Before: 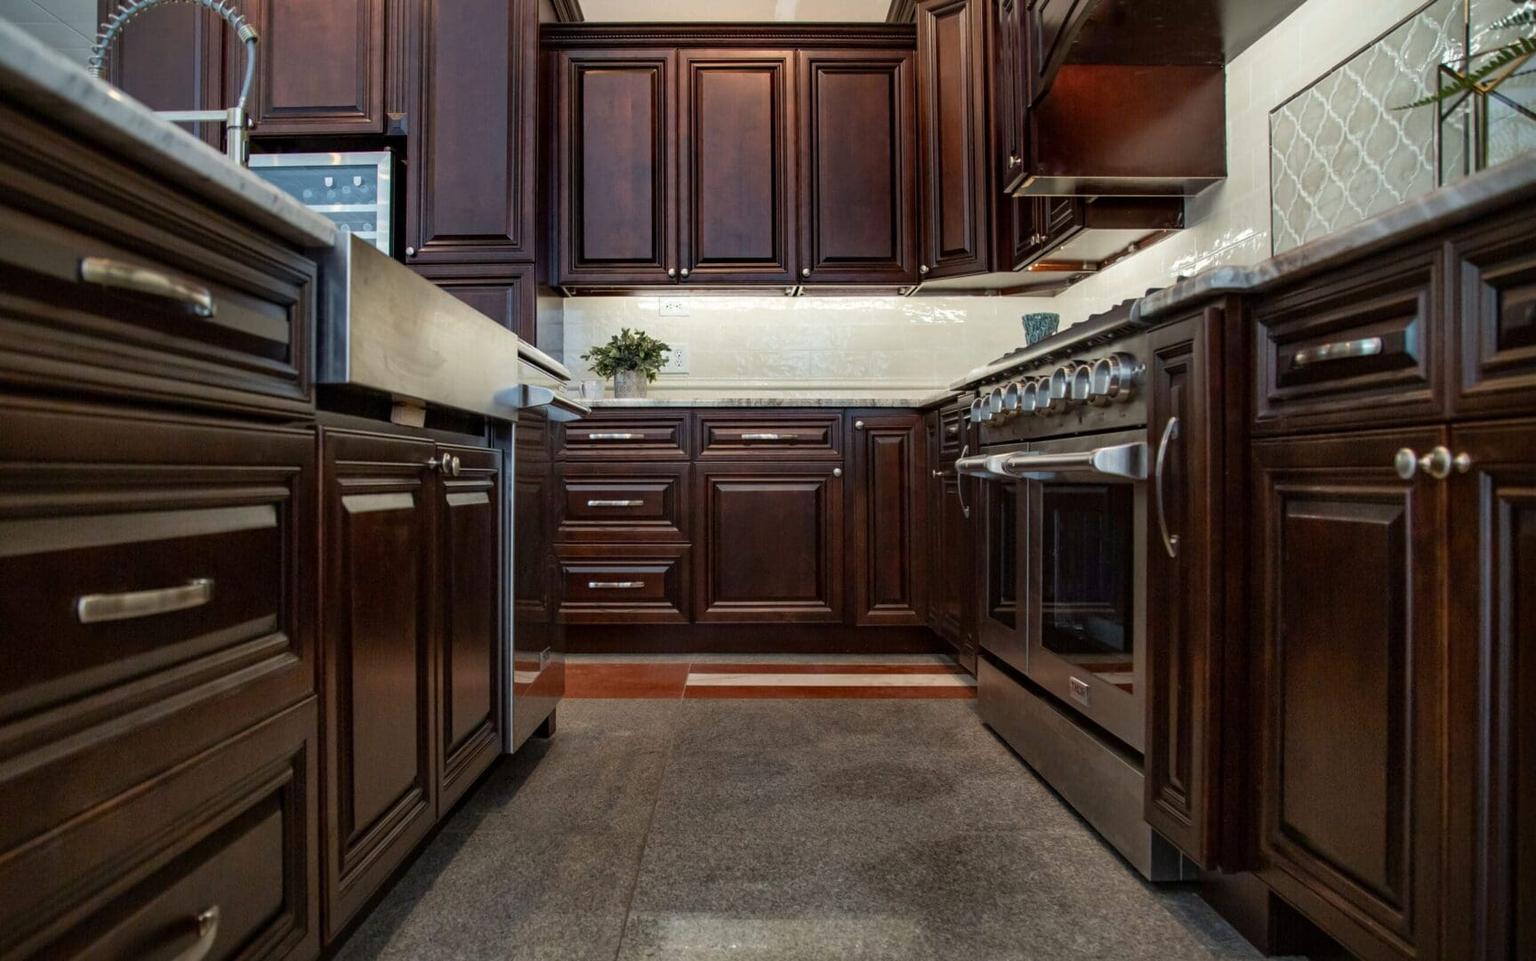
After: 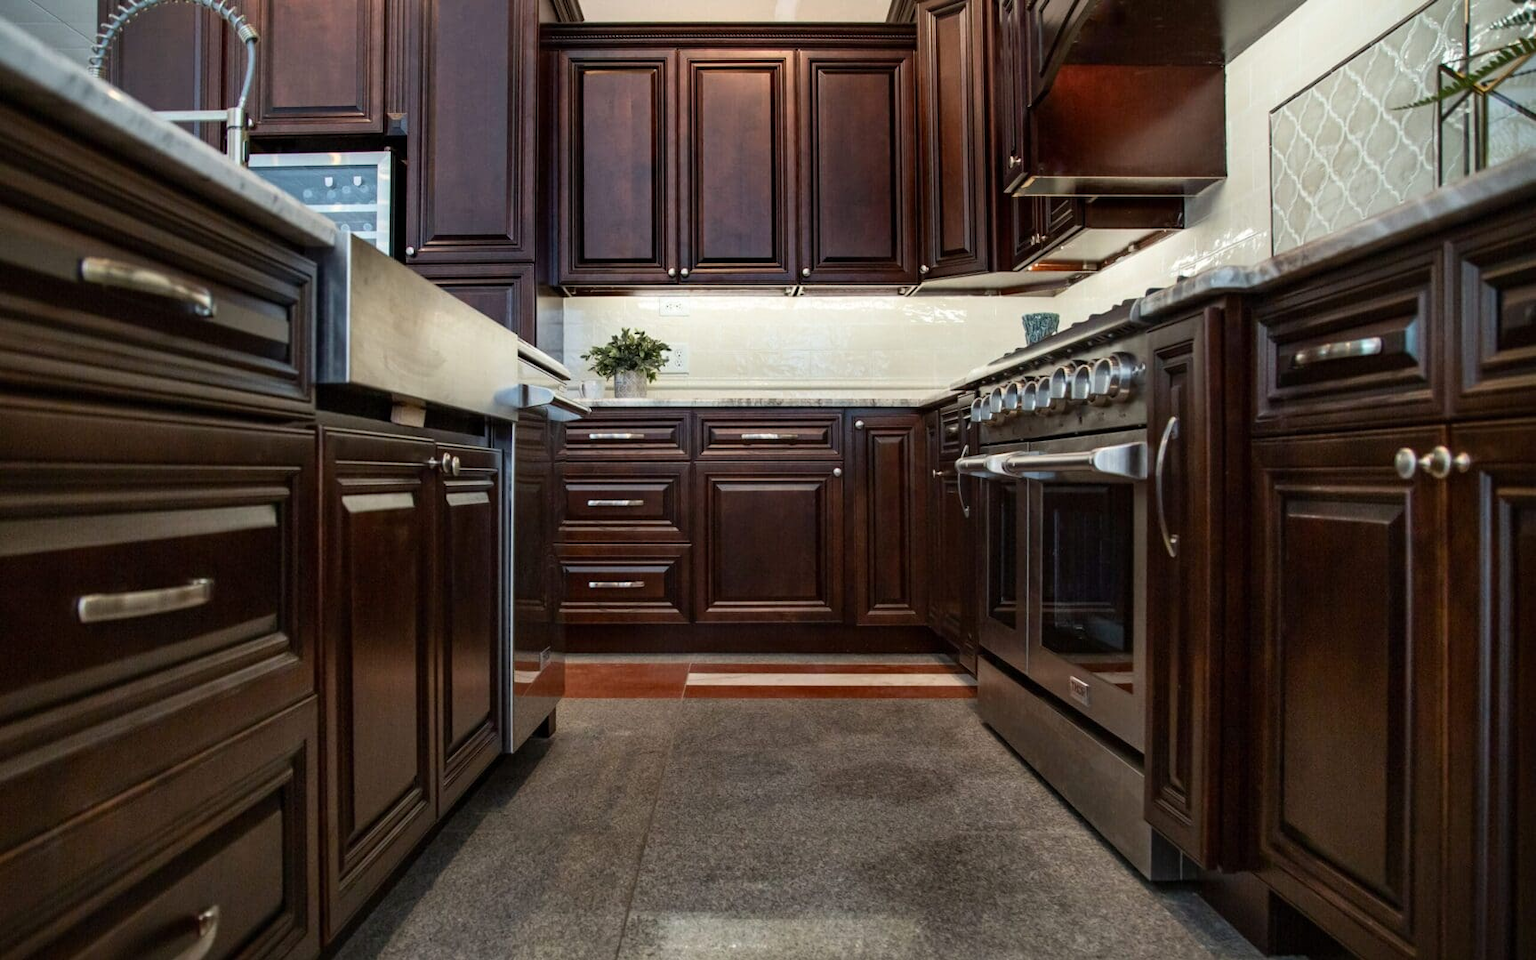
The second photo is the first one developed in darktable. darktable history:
contrast brightness saturation: contrast 0.149, brightness 0.054
